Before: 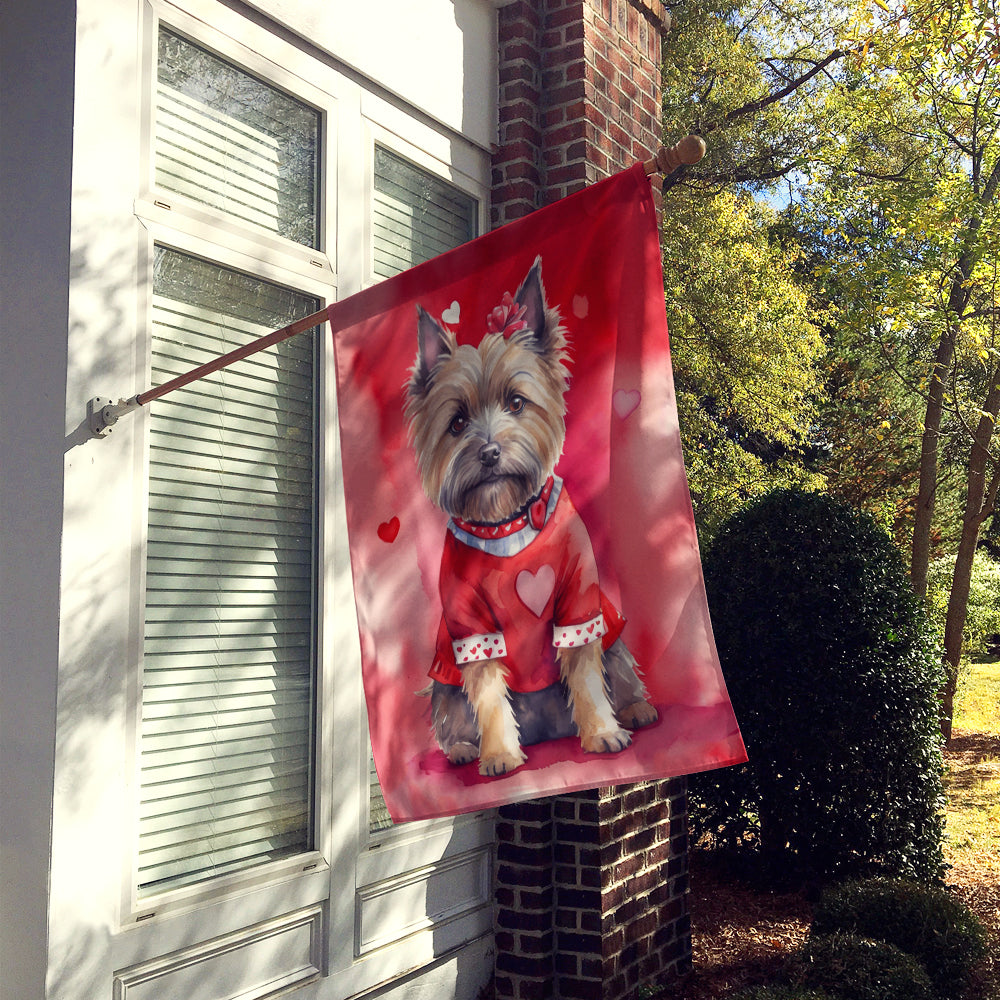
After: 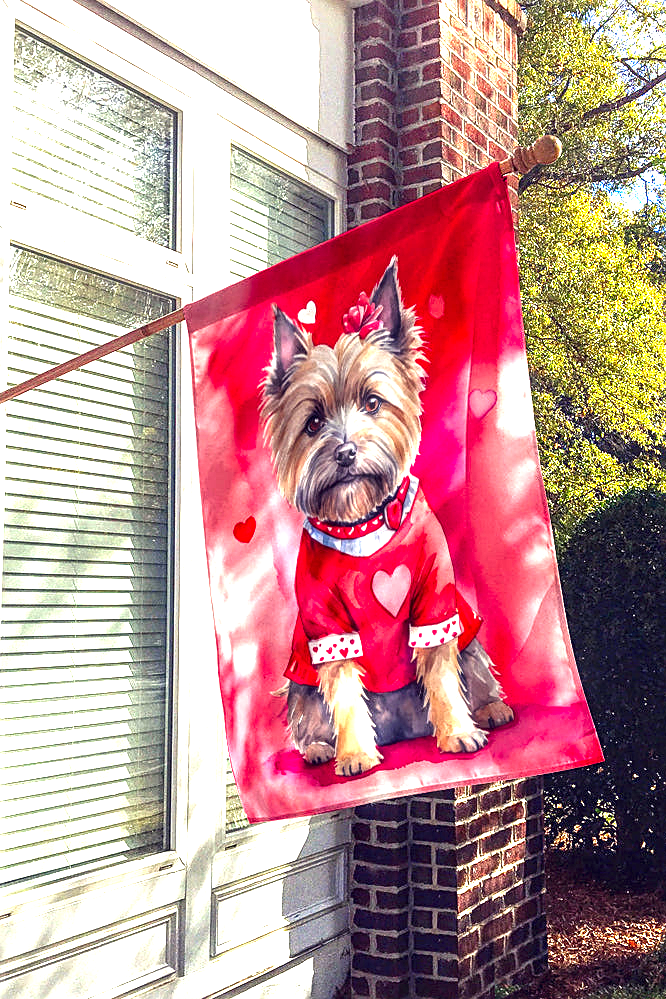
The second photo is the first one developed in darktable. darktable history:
exposure: black level correction -0.002, exposure 1.35 EV, compensate highlight preservation false
sharpen: on, module defaults
local contrast: detail 154%
contrast brightness saturation: brightness -0.02, saturation 0.35
crop and rotate: left 14.436%, right 18.898%
